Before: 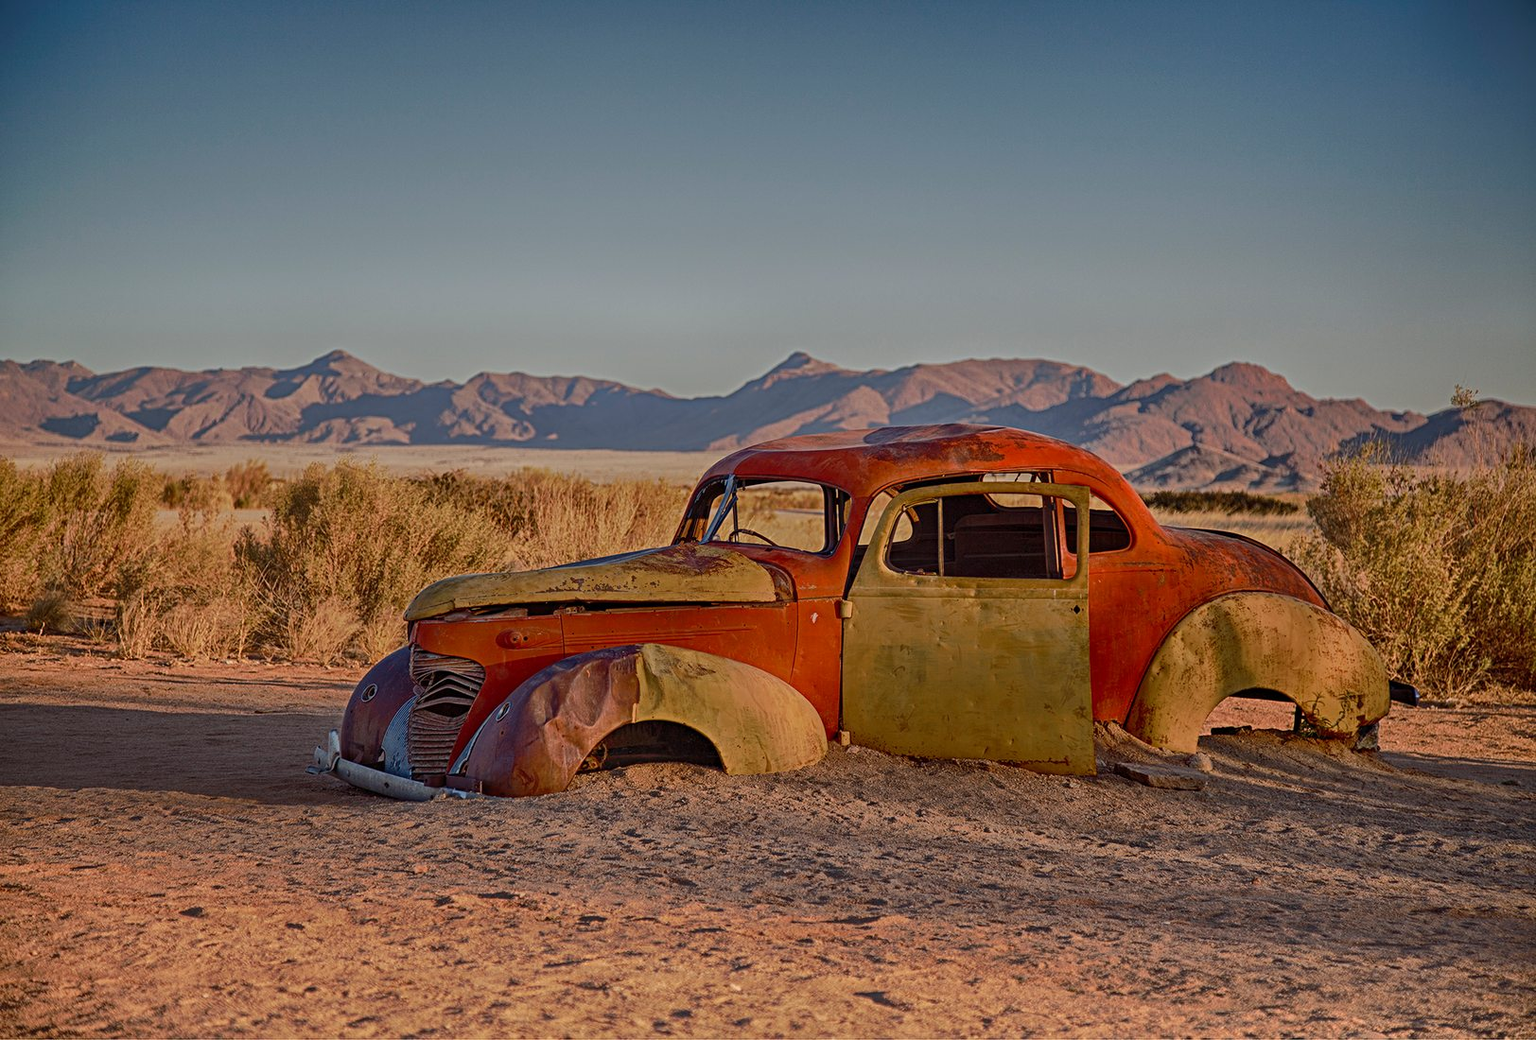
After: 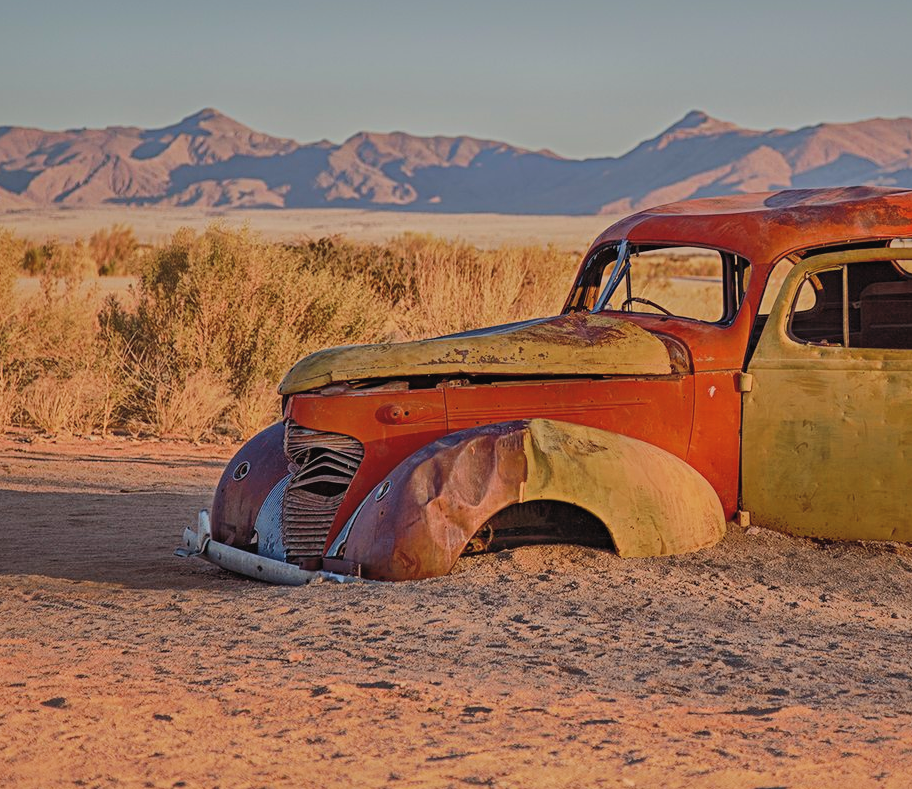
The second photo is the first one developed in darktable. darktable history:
crop: left 9.2%, top 23.875%, right 34.597%, bottom 4.398%
exposure: black level correction -0.005, exposure 0.627 EV, compensate highlight preservation false
filmic rgb: black relative exposure -7.37 EV, white relative exposure 5.05 EV, hardness 3.2, color science v6 (2022)
shadows and highlights: highlights -59.98
